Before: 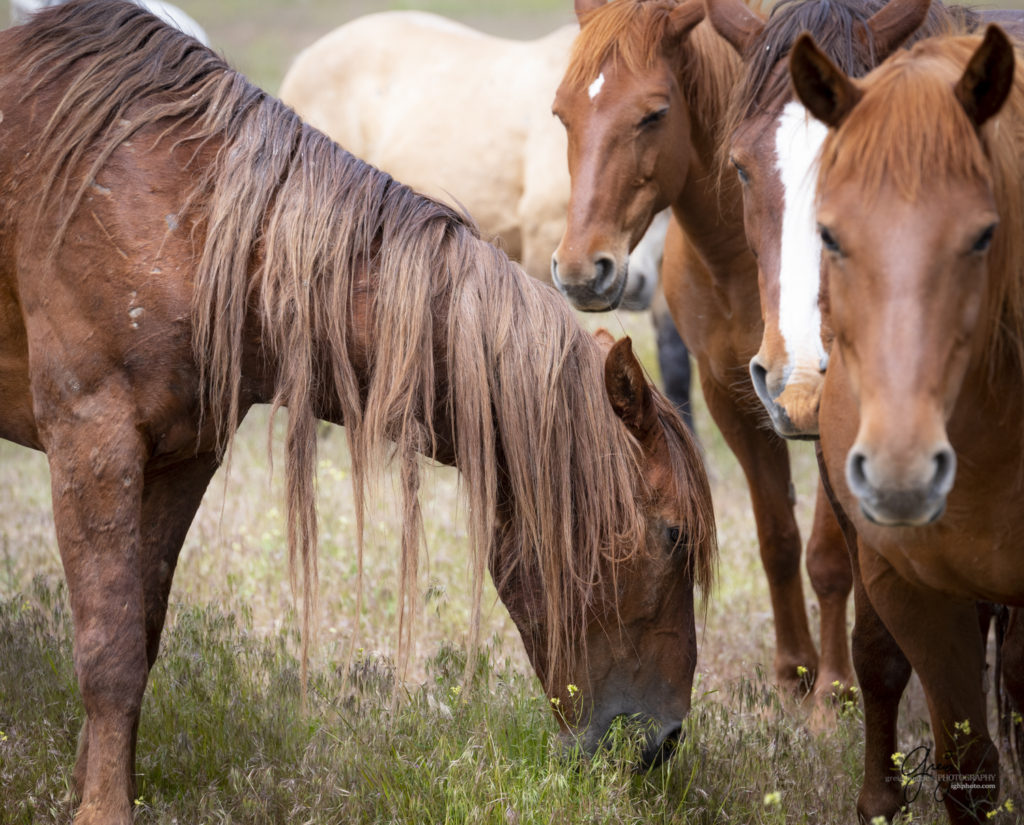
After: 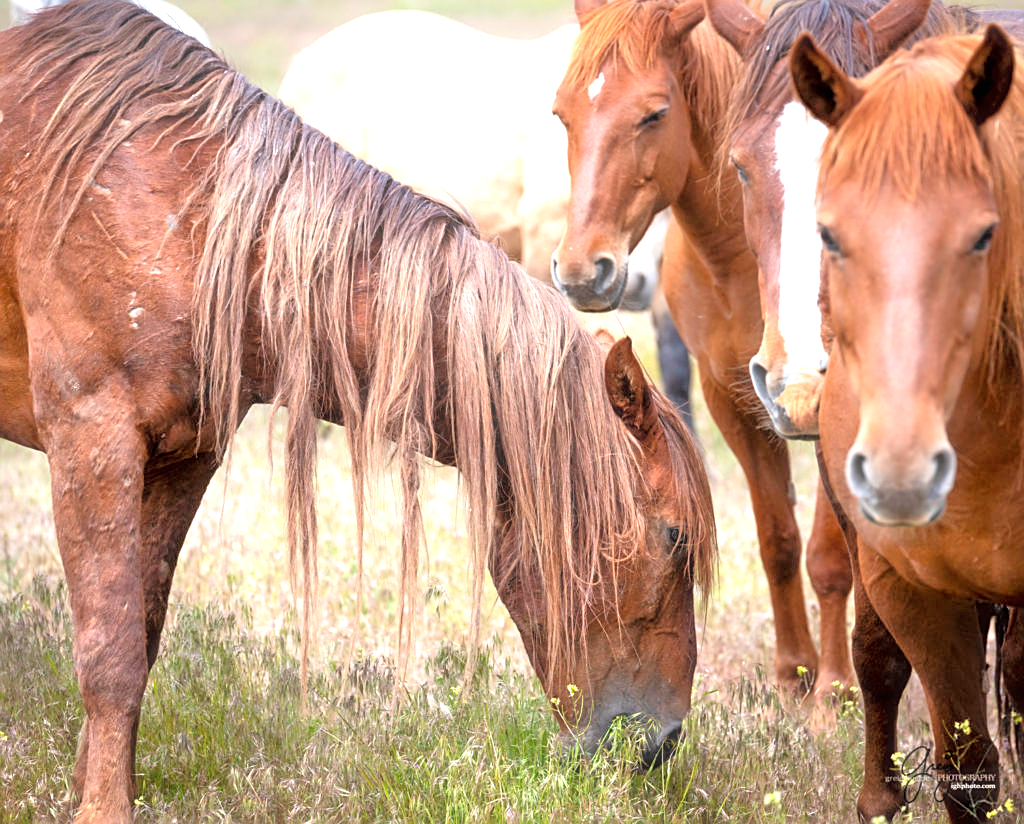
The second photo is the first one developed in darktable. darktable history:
crop: bottom 0.071%
exposure: black level correction 0, exposure 1.1 EV, compensate exposure bias true, compensate highlight preservation false
haze removal: strength -0.09, adaptive false
tone equalizer: -7 EV 0.15 EV, -6 EV 0.6 EV, -5 EV 1.15 EV, -4 EV 1.33 EV, -3 EV 1.15 EV, -2 EV 0.6 EV, -1 EV 0.15 EV, mask exposure compensation -0.5 EV
sharpen: on, module defaults
